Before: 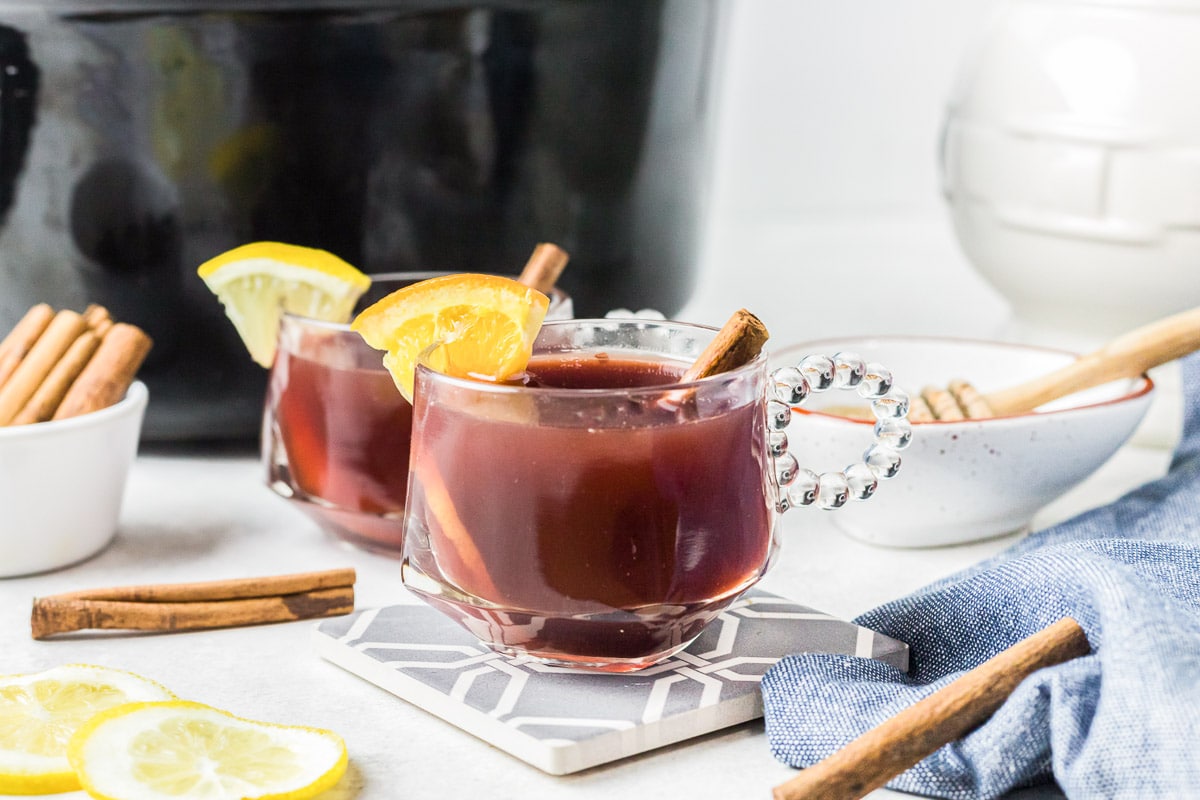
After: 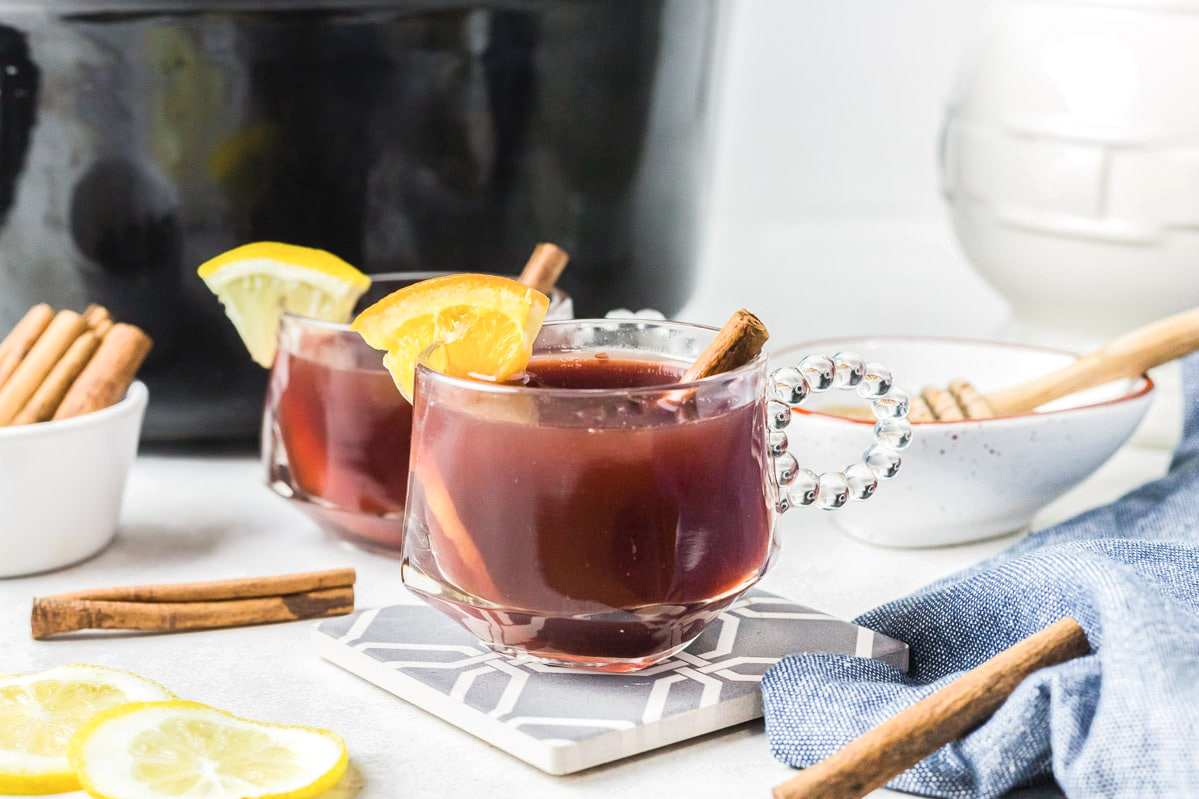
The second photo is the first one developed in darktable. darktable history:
exposure: black level correction -0.002, exposure 0.034 EV, compensate highlight preservation false
crop and rotate: left 0.068%, bottom 0.01%
